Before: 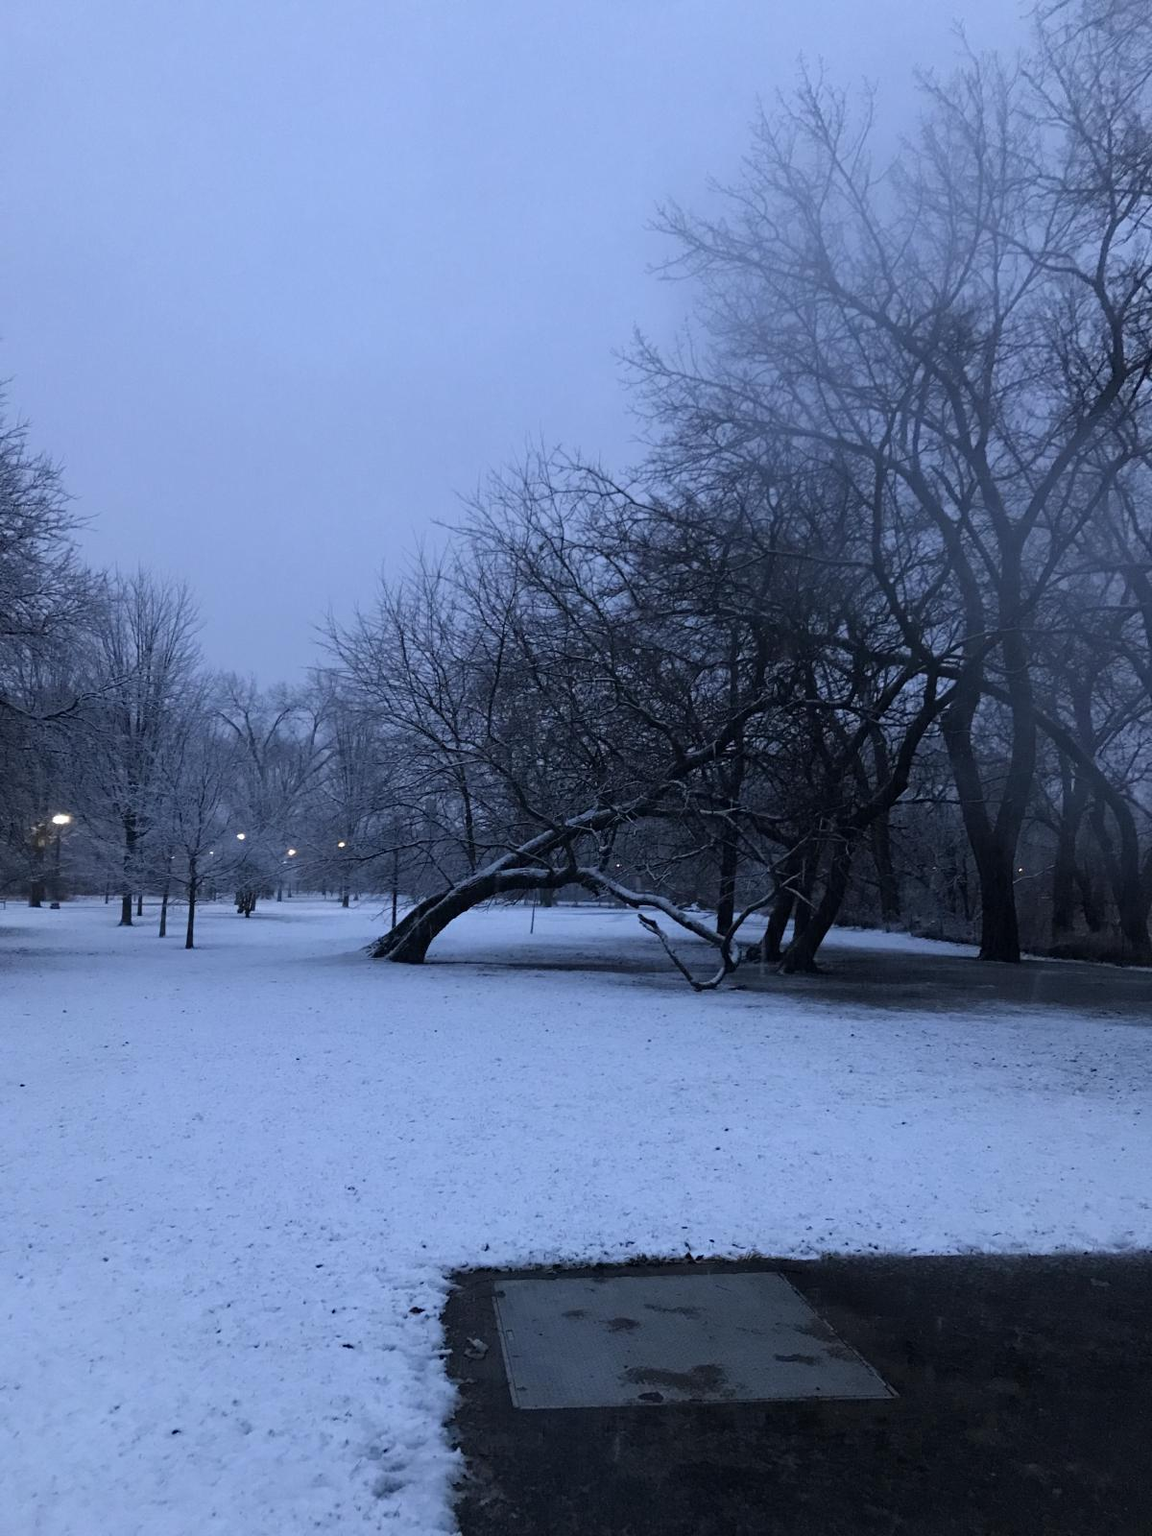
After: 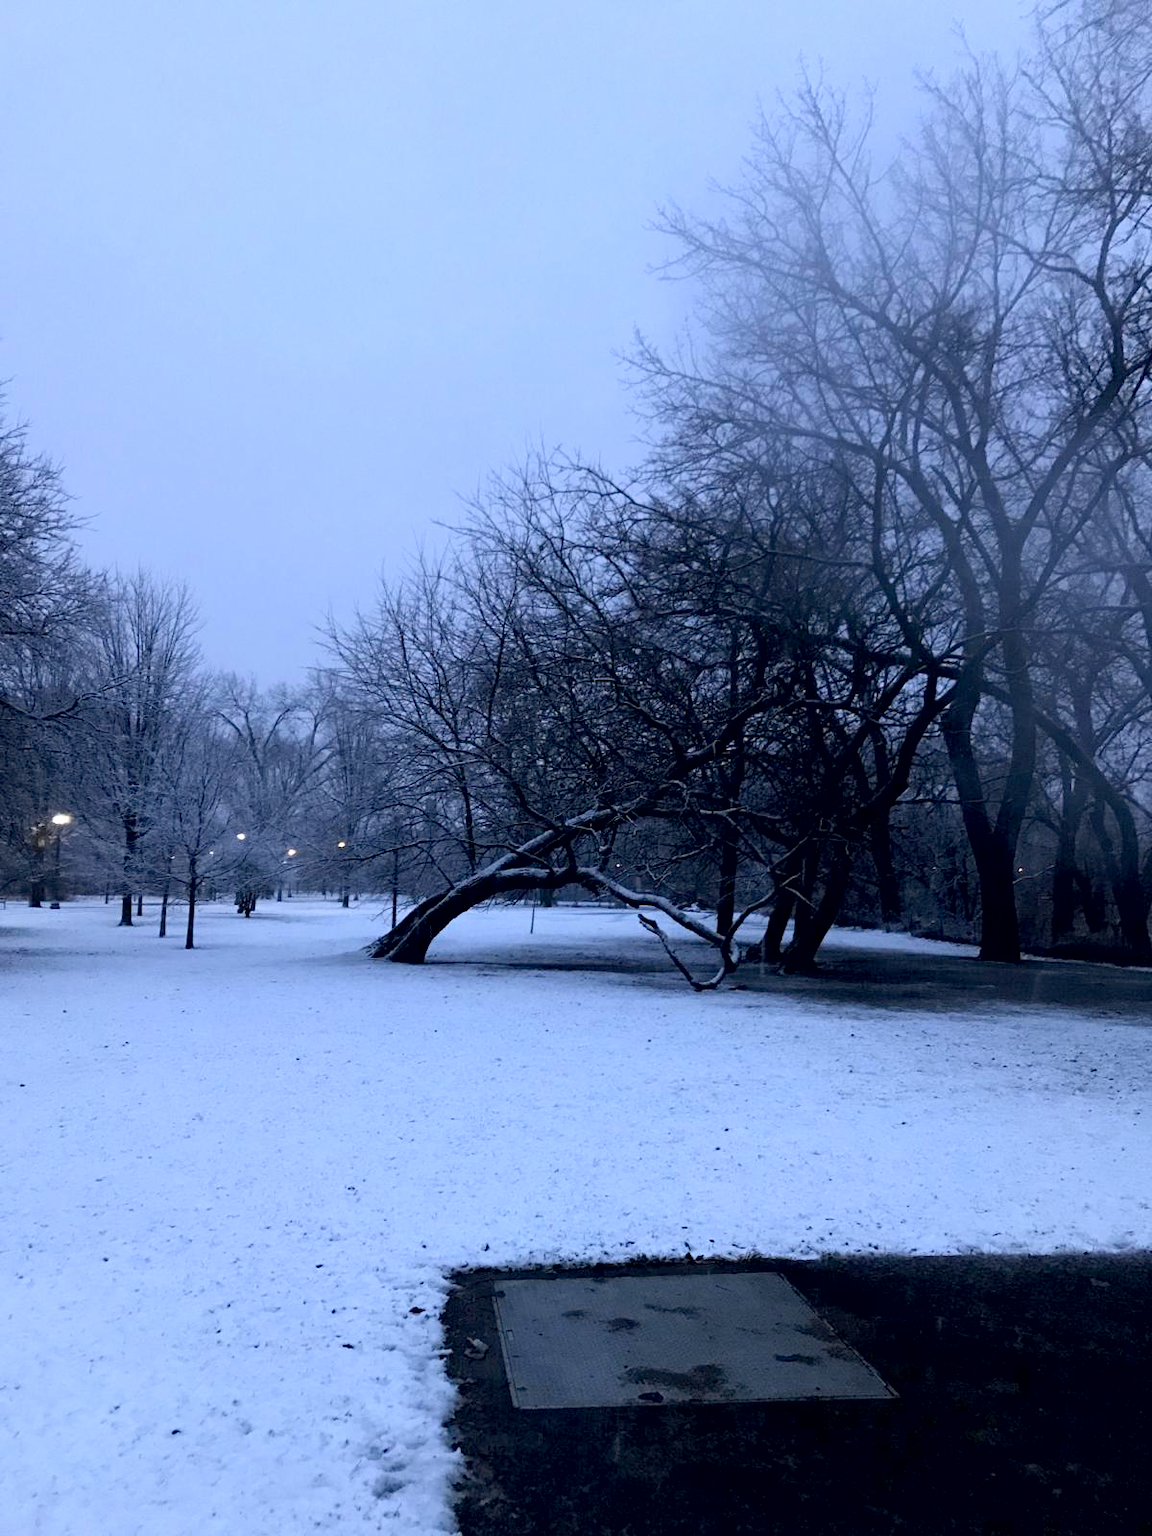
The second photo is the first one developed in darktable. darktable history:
tone equalizer: on, module defaults
contrast brightness saturation: contrast 0.199, brightness 0.147, saturation 0.146
exposure: black level correction 0.01, exposure 0.016 EV, compensate exposure bias true, compensate highlight preservation false
